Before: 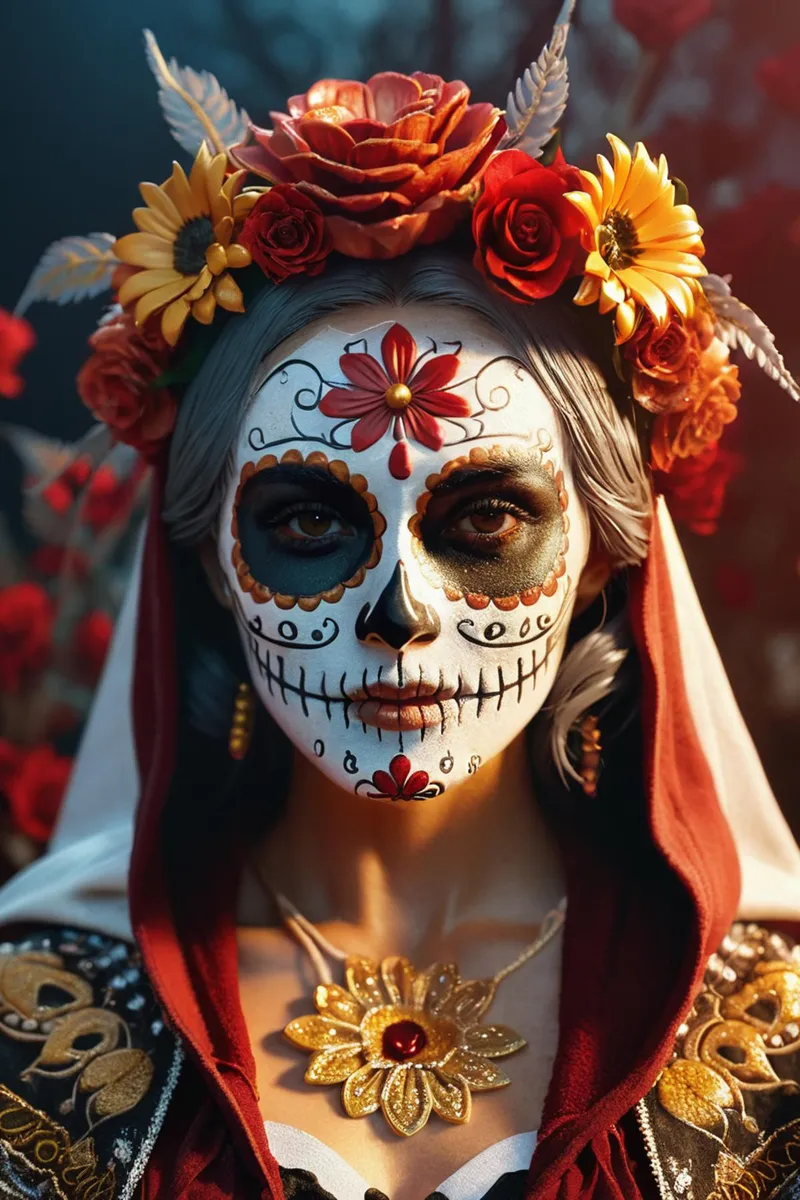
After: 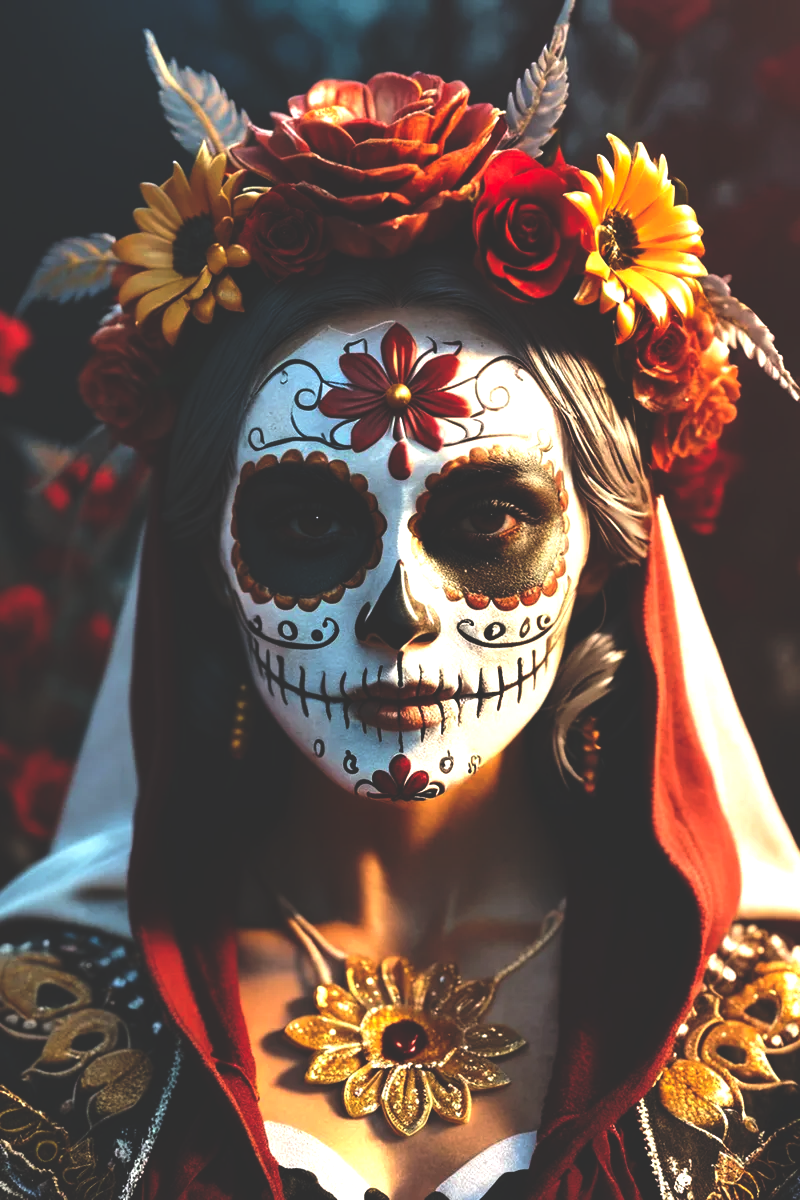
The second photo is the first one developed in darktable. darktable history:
tone equalizer: -8 EV -0.75 EV, -7 EV -0.7 EV, -6 EV -0.6 EV, -5 EV -0.4 EV, -3 EV 0.4 EV, -2 EV 0.6 EV, -1 EV 0.7 EV, +0 EV 0.75 EV, edges refinement/feathering 500, mask exposure compensation -1.57 EV, preserve details no
rgb curve: curves: ch0 [(0, 0.186) (0.314, 0.284) (0.775, 0.708) (1, 1)], compensate middle gray true, preserve colors none
